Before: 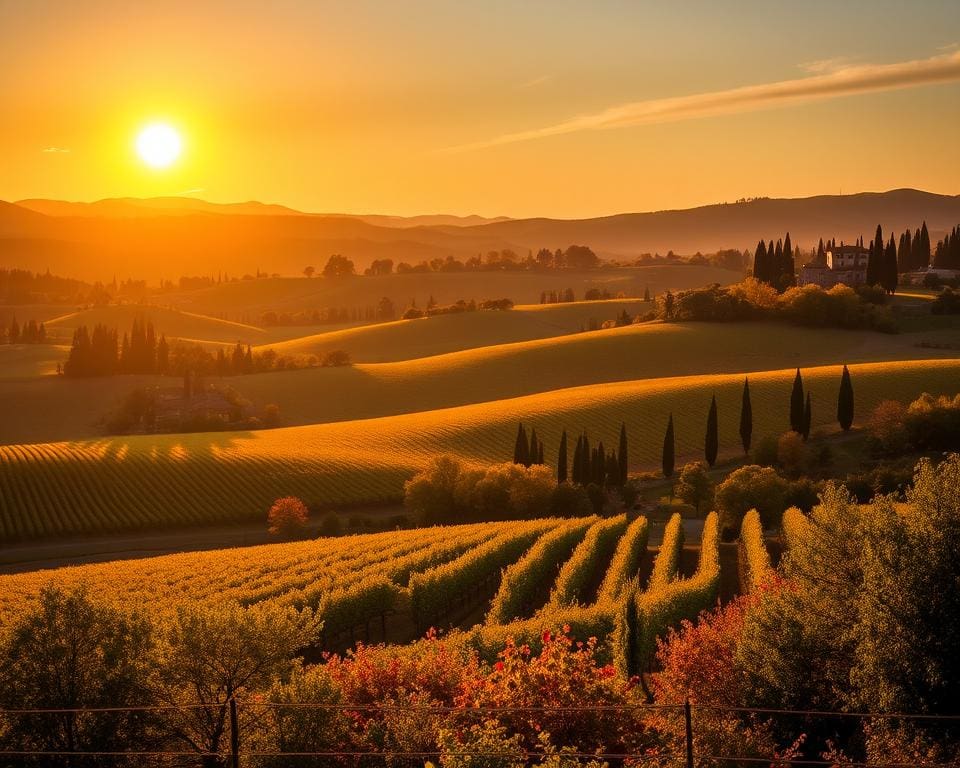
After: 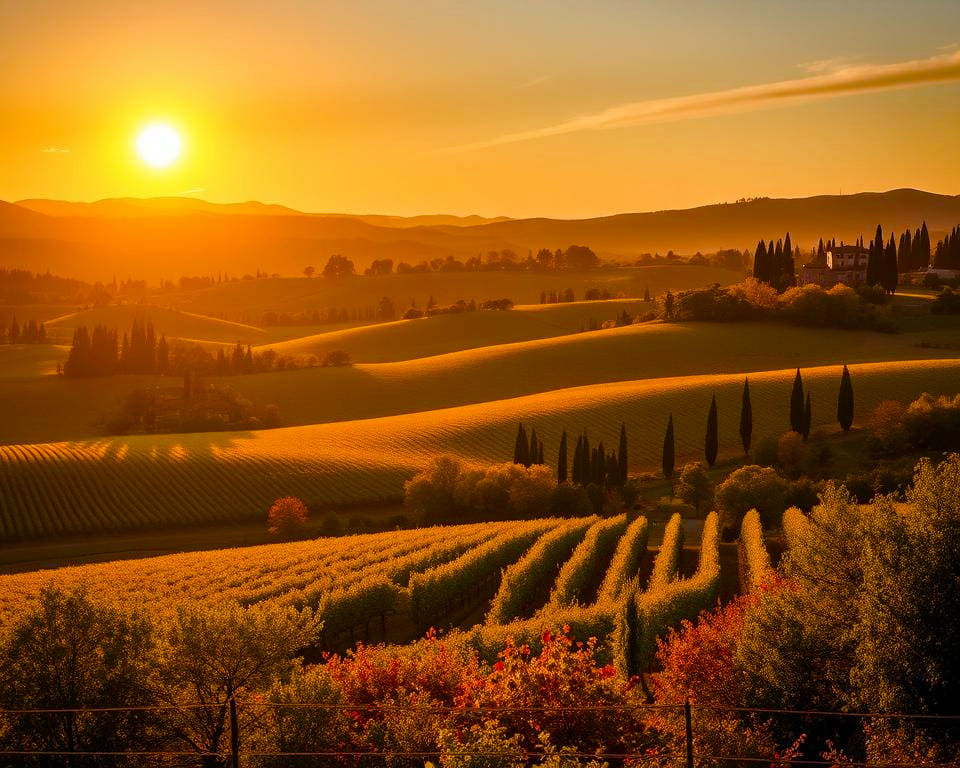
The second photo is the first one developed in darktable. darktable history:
color balance rgb: perceptual saturation grading › global saturation 23.531%, perceptual saturation grading › highlights -23.998%, perceptual saturation grading › mid-tones 23.963%, perceptual saturation grading › shadows 39.953%
